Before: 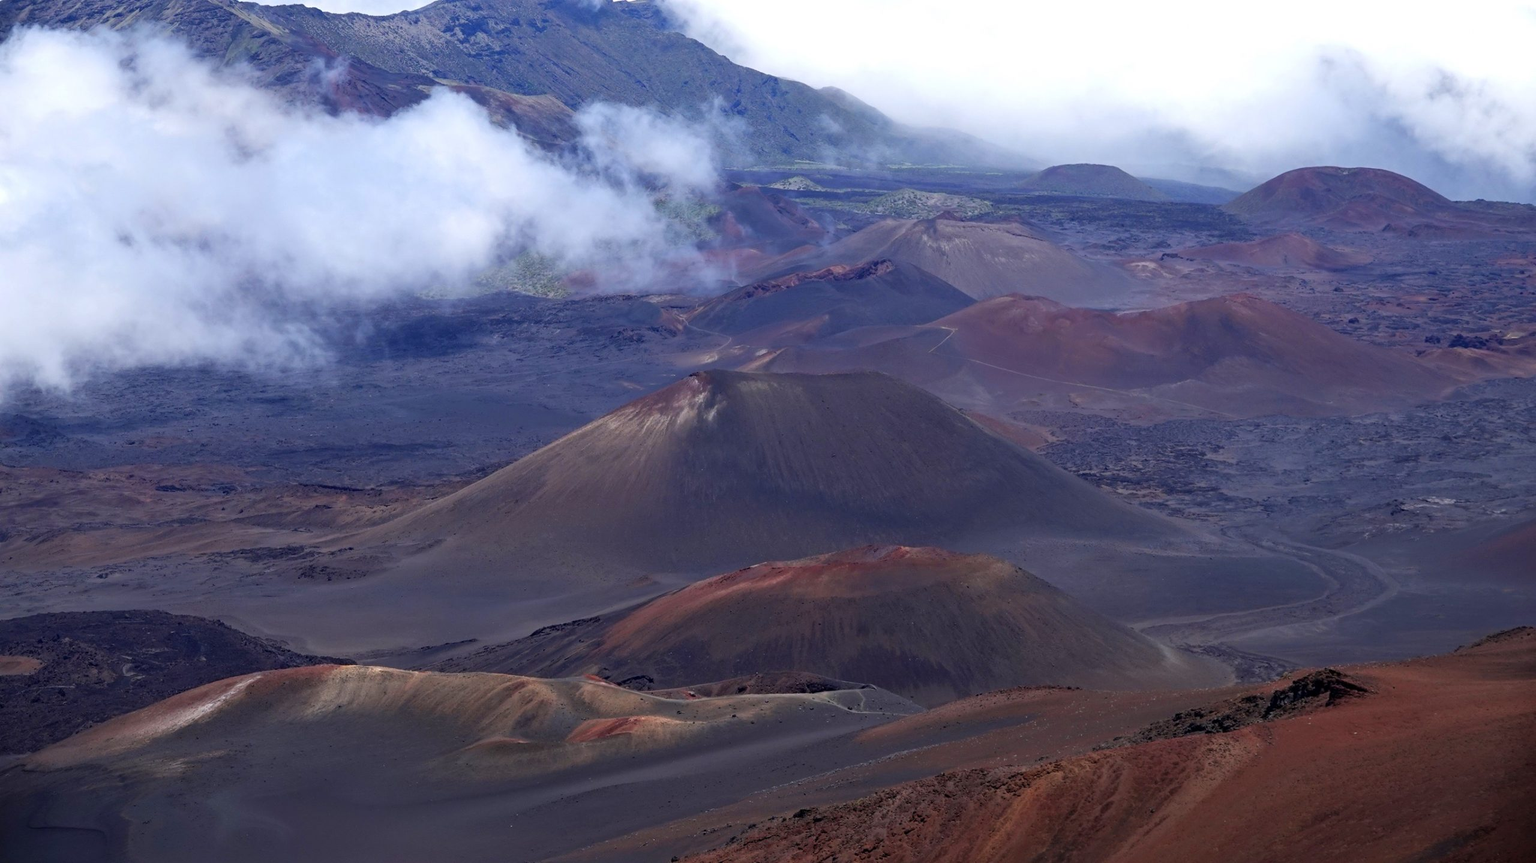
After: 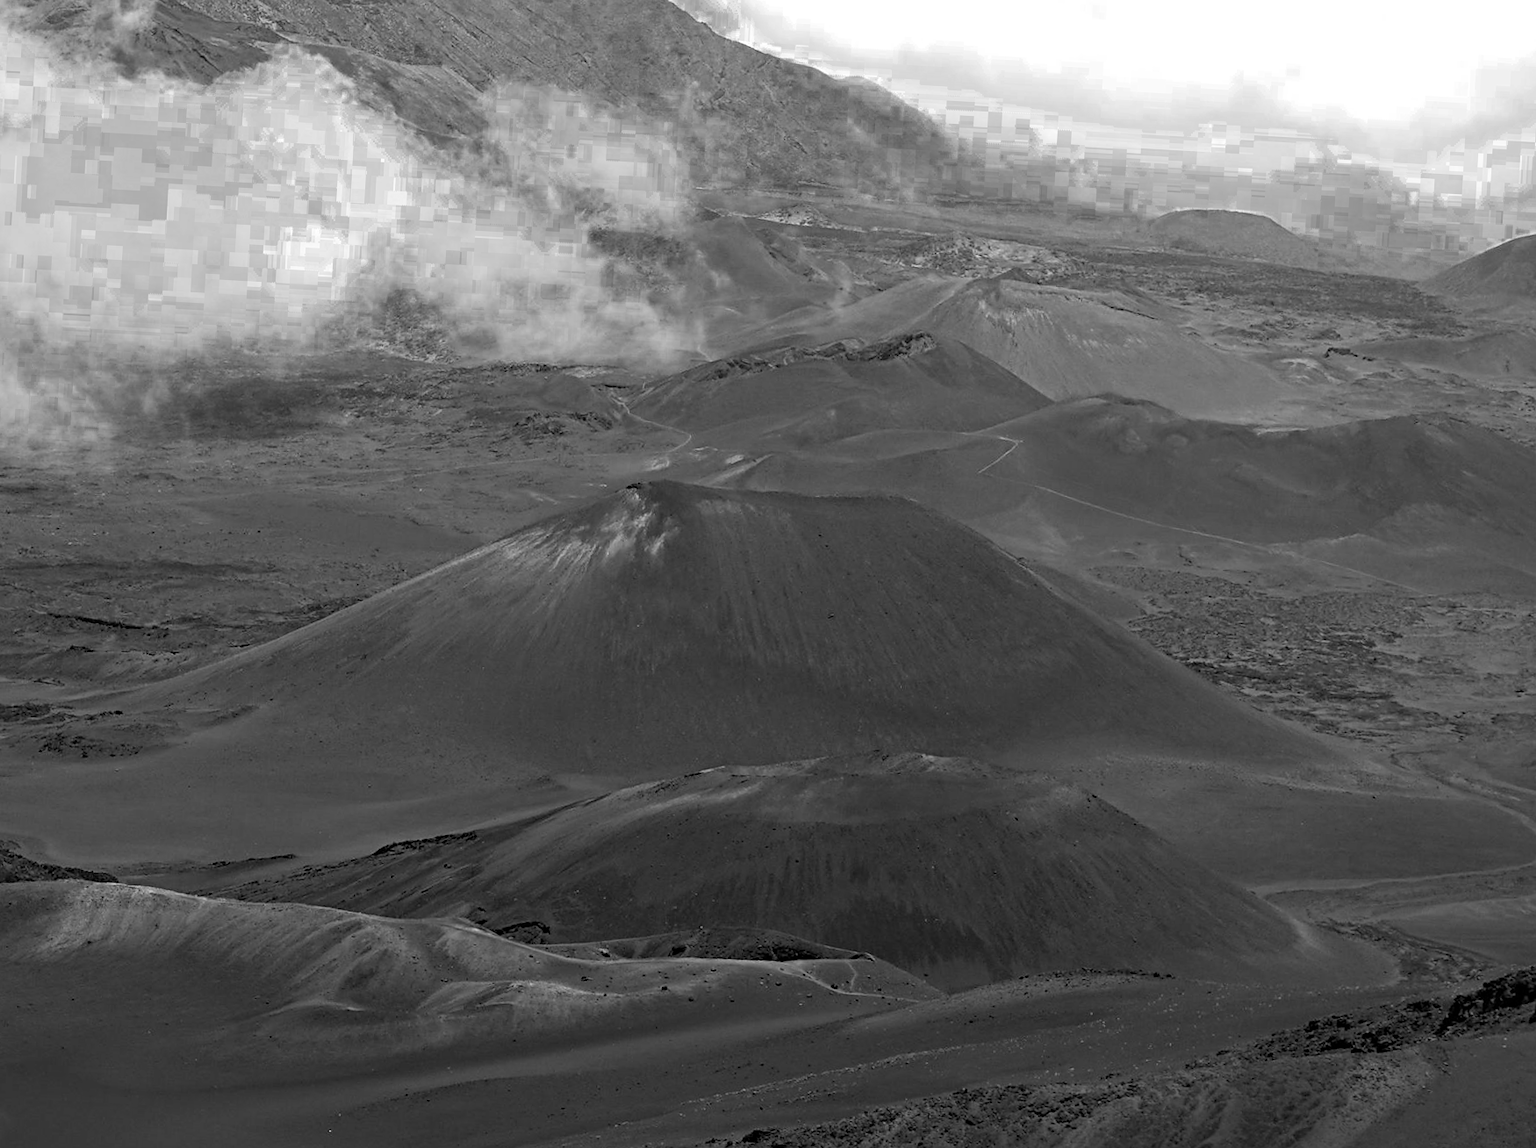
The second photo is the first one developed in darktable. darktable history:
color zones: curves: ch0 [(0.002, 0.589) (0.107, 0.484) (0.146, 0.249) (0.217, 0.352) (0.309, 0.525) (0.39, 0.404) (0.455, 0.169) (0.597, 0.055) (0.724, 0.212) (0.775, 0.691) (0.869, 0.571) (1, 0.587)]; ch1 [(0, 0) (0.143, 0) (0.286, 0) (0.429, 0) (0.571, 0) (0.714, 0) (0.857, 0)]
haze removal: compatibility mode true
sharpen: radius 1.04, threshold 0.866
crop and rotate: angle -3.2°, left 14.008%, top 0.024%, right 10.905%, bottom 0.086%
